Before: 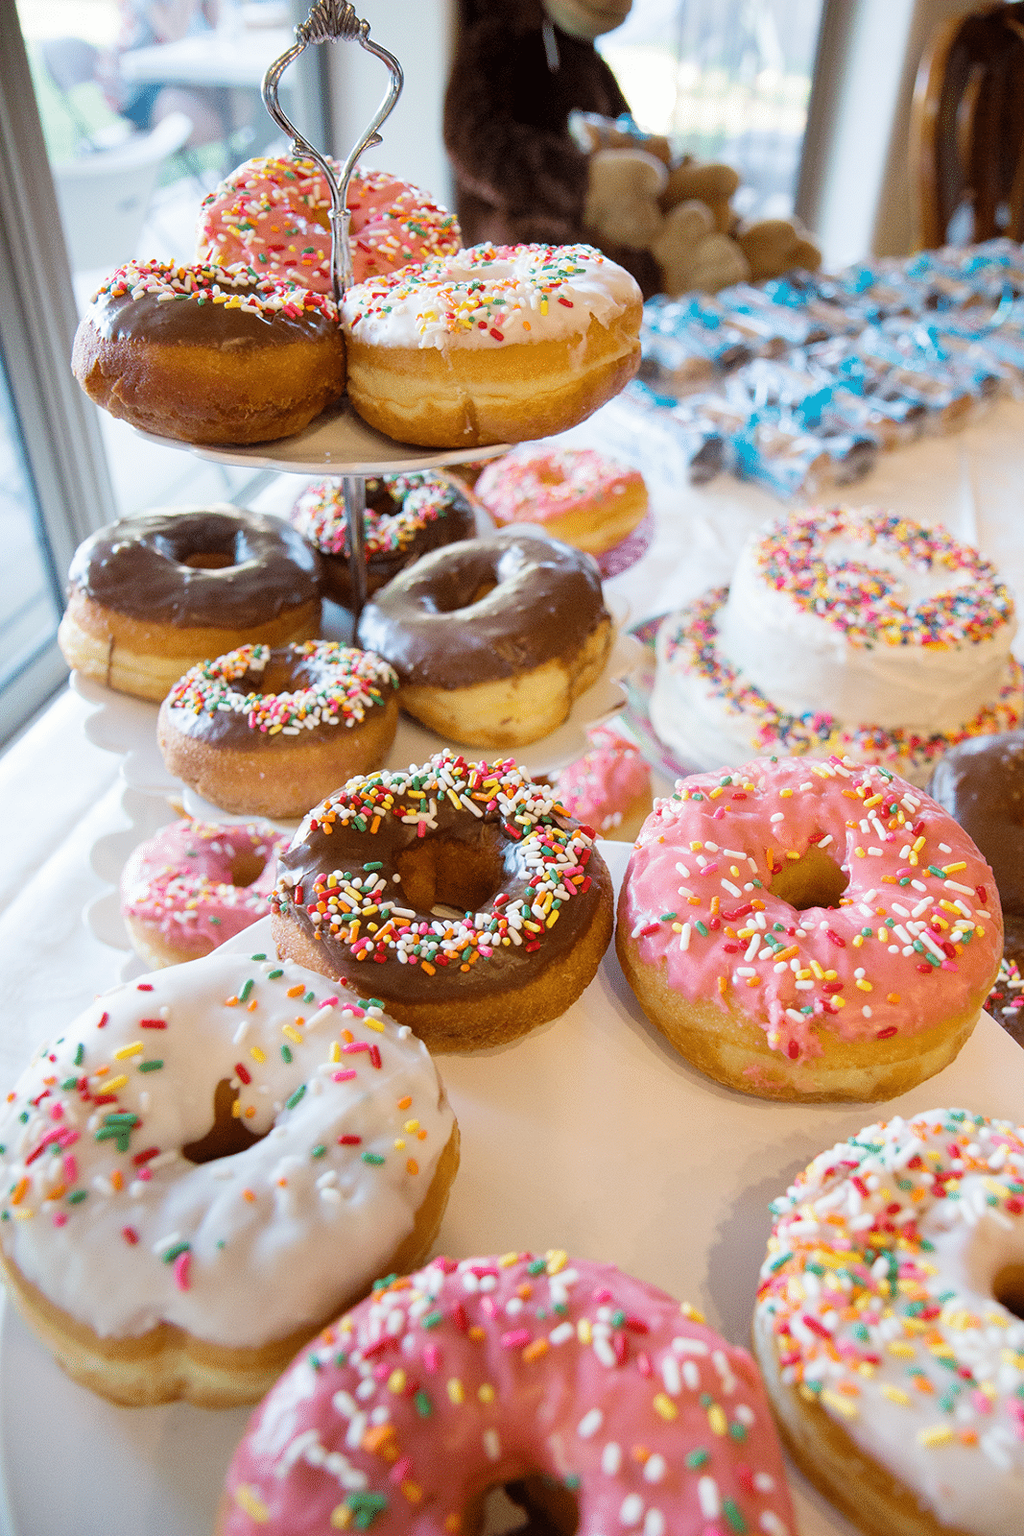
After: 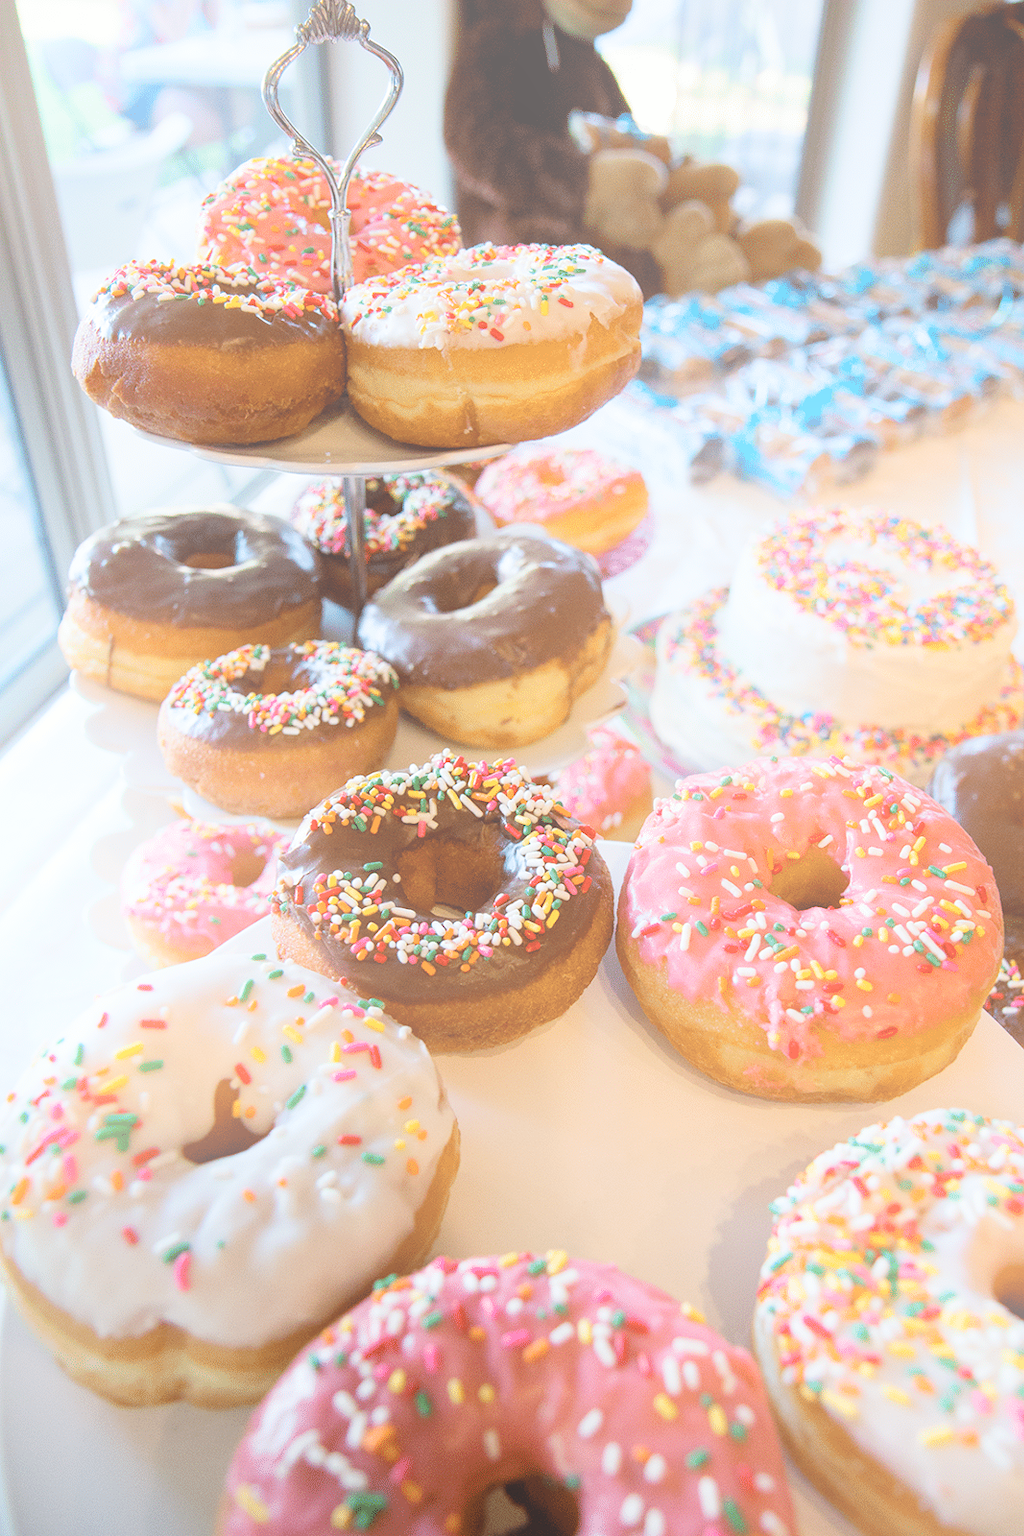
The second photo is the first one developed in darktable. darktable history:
tone equalizer: on, module defaults
white balance: emerald 1
contrast brightness saturation: contrast 0.11, saturation -0.17
bloom: size 38%, threshold 95%, strength 30%
